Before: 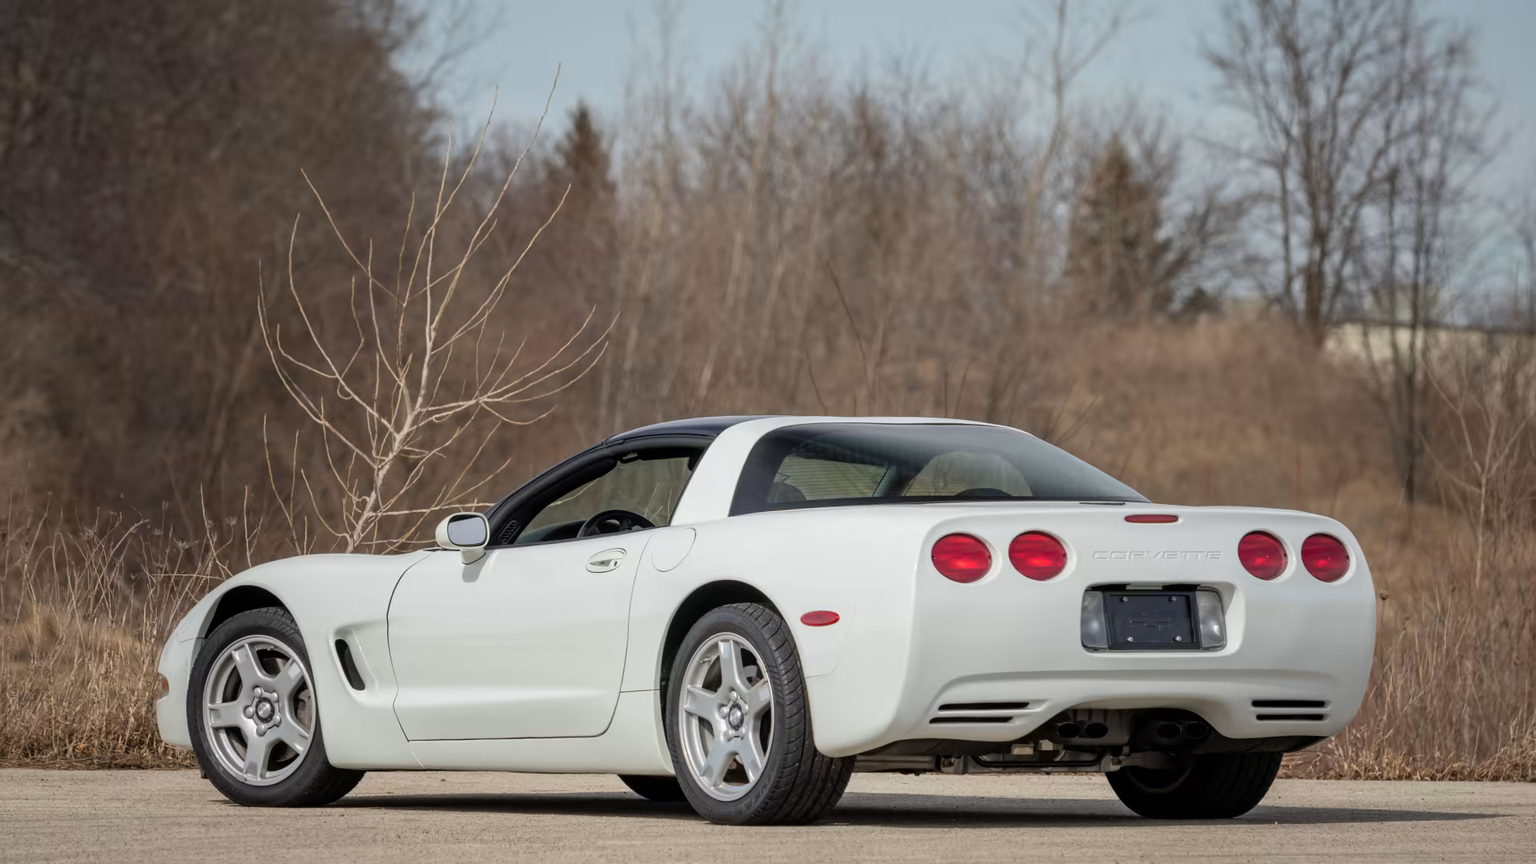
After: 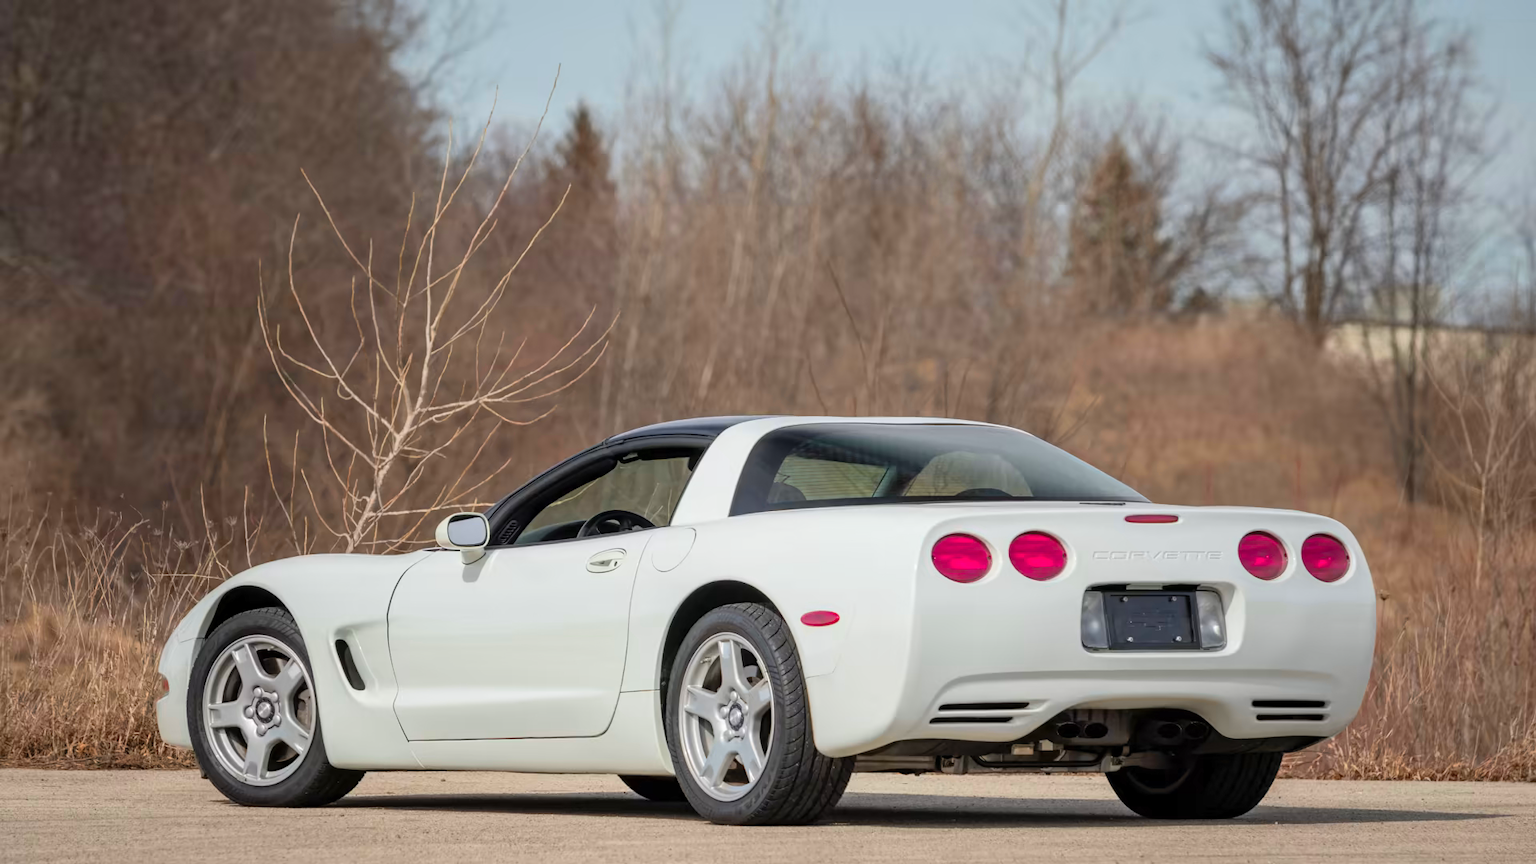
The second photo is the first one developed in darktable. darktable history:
color zones: curves: ch1 [(0.235, 0.558) (0.75, 0.5)]; ch2 [(0.25, 0.462) (0.749, 0.457)], mix 25.94%
contrast brightness saturation: contrast 0.07, brightness 0.08, saturation 0.18
